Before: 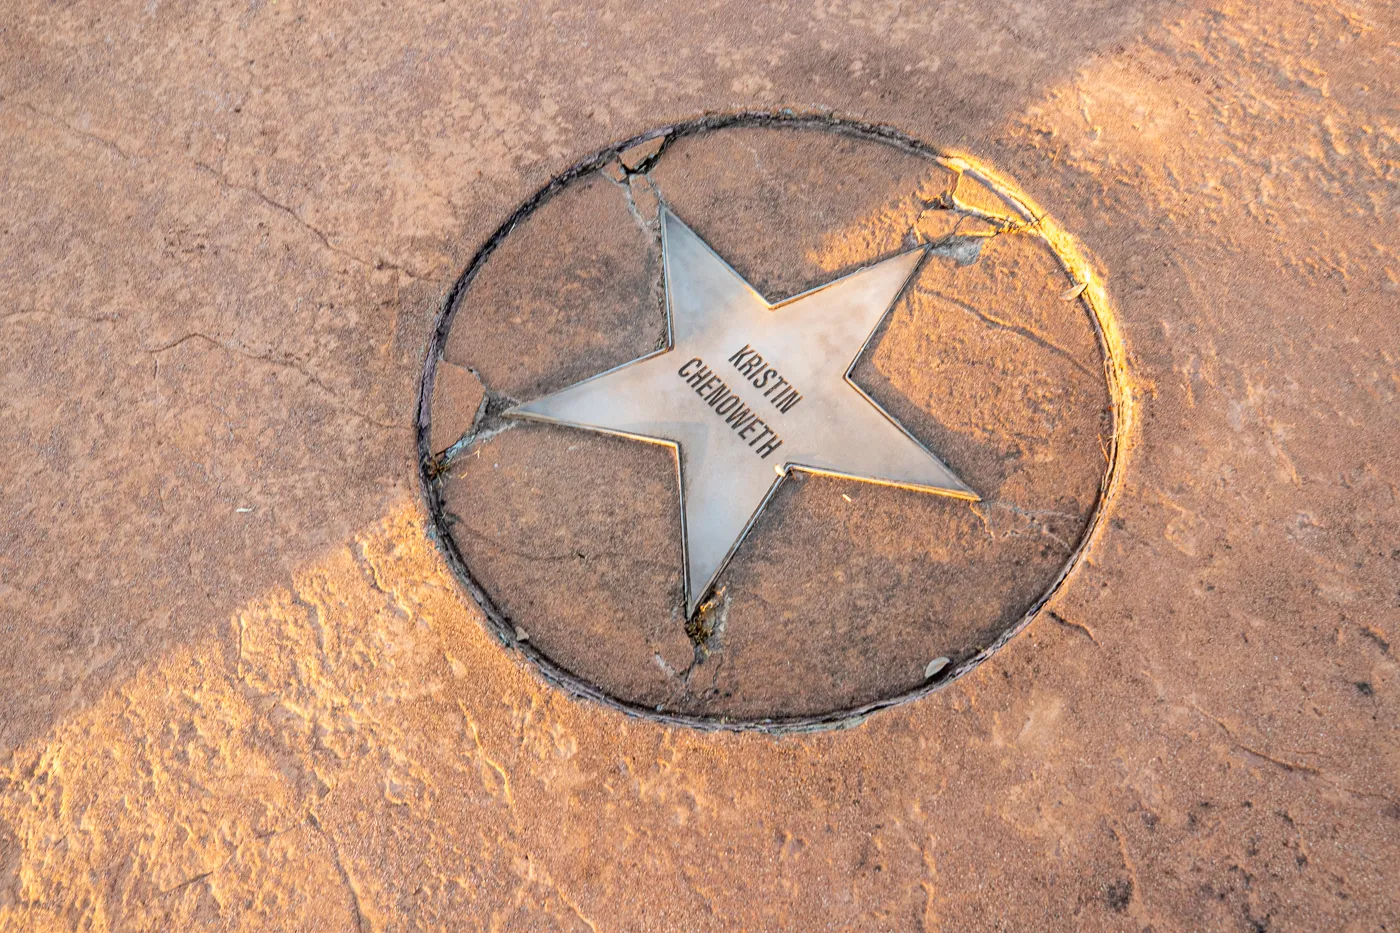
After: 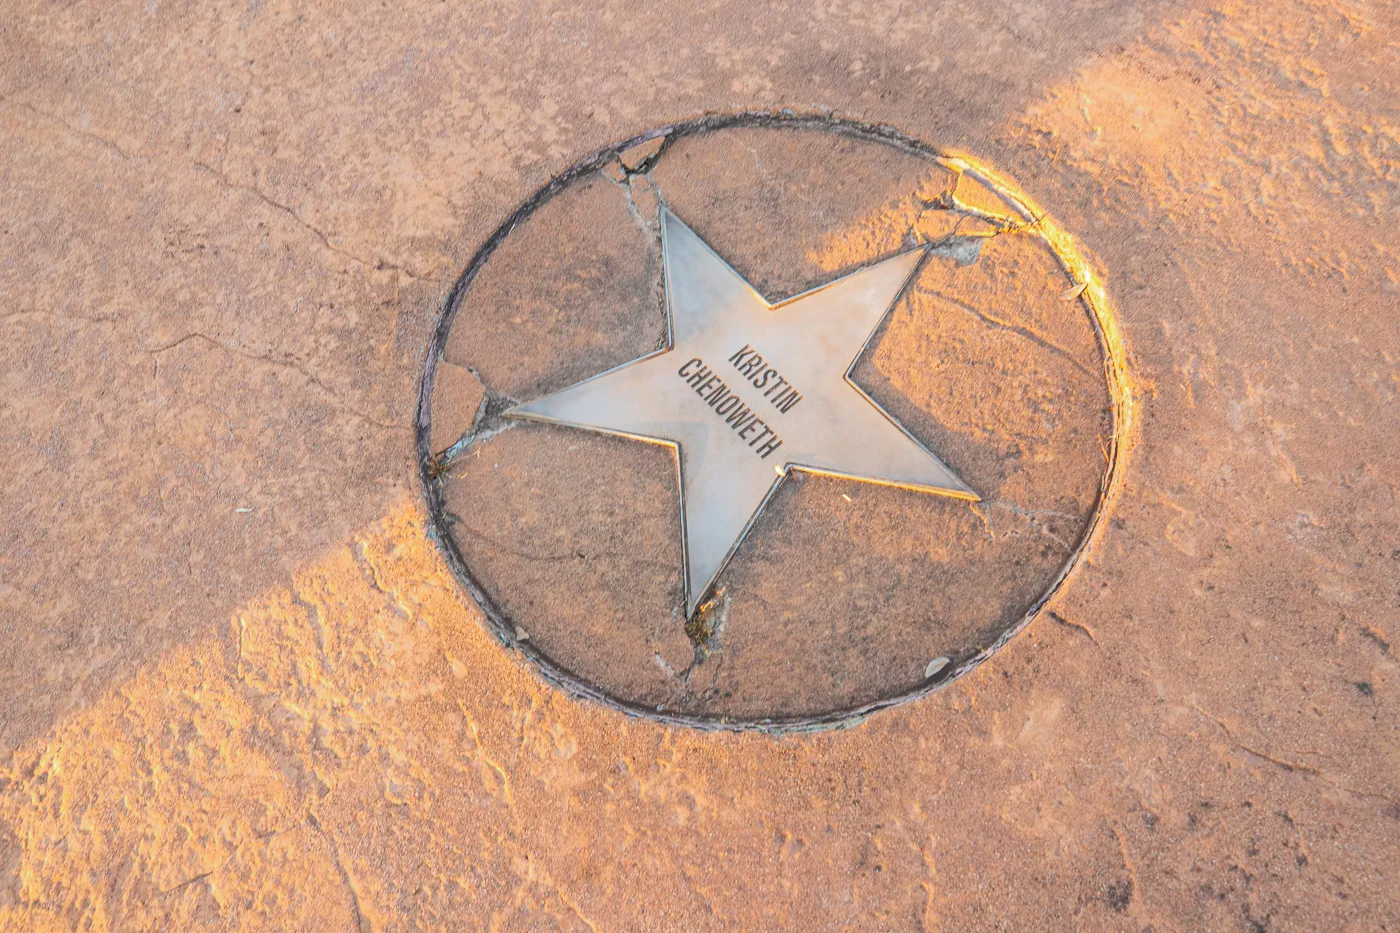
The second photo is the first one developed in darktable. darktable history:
tone curve: curves: ch0 [(0, 0) (0.003, 0.264) (0.011, 0.264) (0.025, 0.265) (0.044, 0.269) (0.069, 0.273) (0.1, 0.28) (0.136, 0.292) (0.177, 0.309) (0.224, 0.336) (0.277, 0.371) (0.335, 0.412) (0.399, 0.469) (0.468, 0.533) (0.543, 0.595) (0.623, 0.66) (0.709, 0.73) (0.801, 0.8) (0.898, 0.854) (1, 1)], color space Lab, independent channels, preserve colors none
